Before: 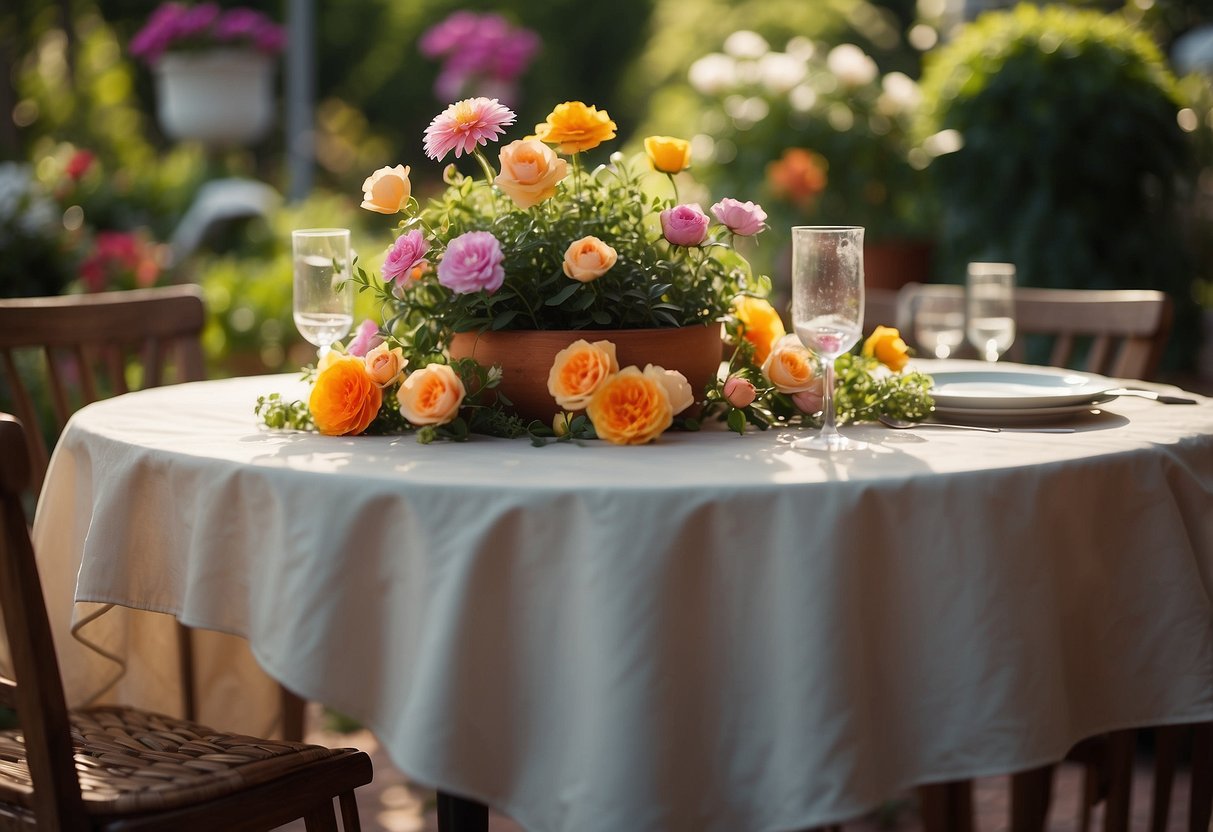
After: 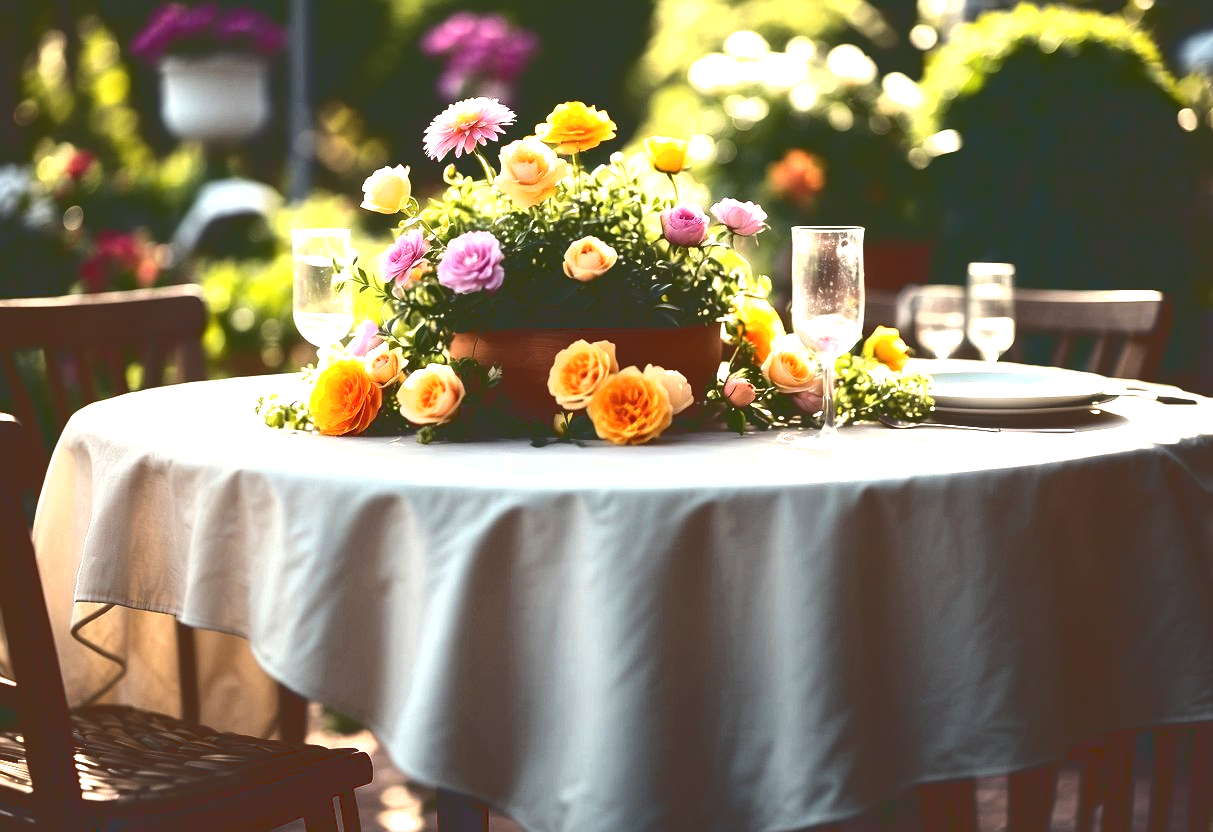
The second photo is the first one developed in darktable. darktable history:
exposure: exposure 1.151 EV, compensate exposure bias true, compensate highlight preservation false
base curve: curves: ch0 [(0, 0.036) (0.083, 0.04) (0.804, 1)]
